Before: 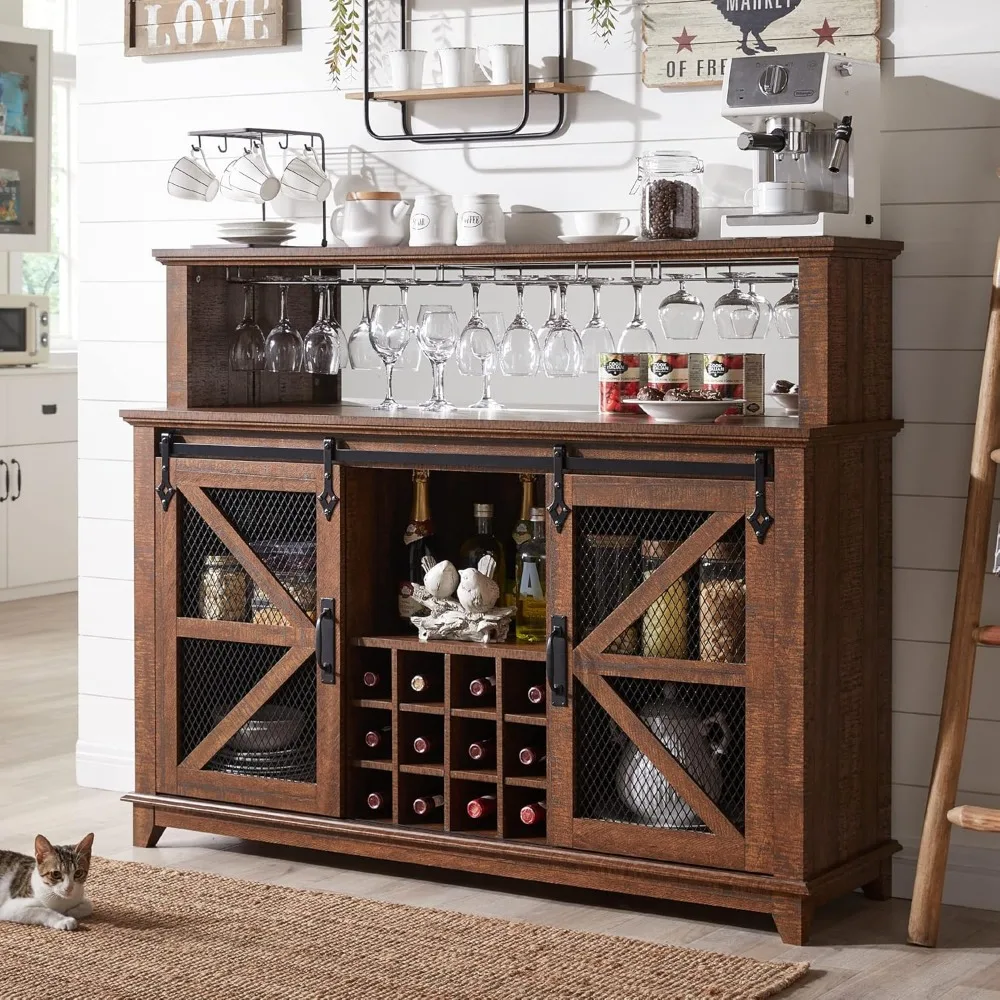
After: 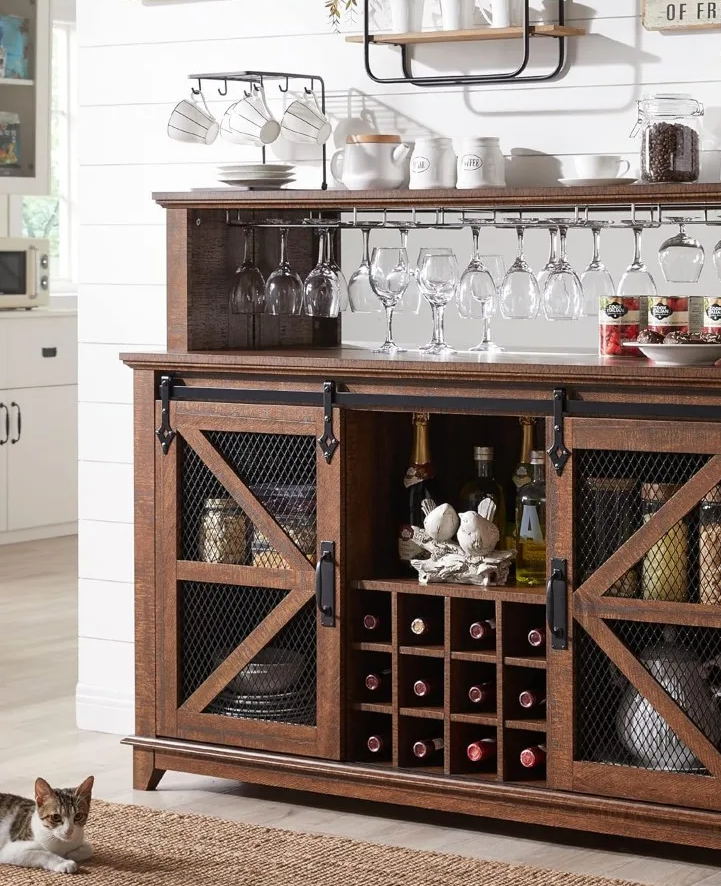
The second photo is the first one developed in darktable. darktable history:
crop: top 5.76%, right 27.865%, bottom 5.564%
